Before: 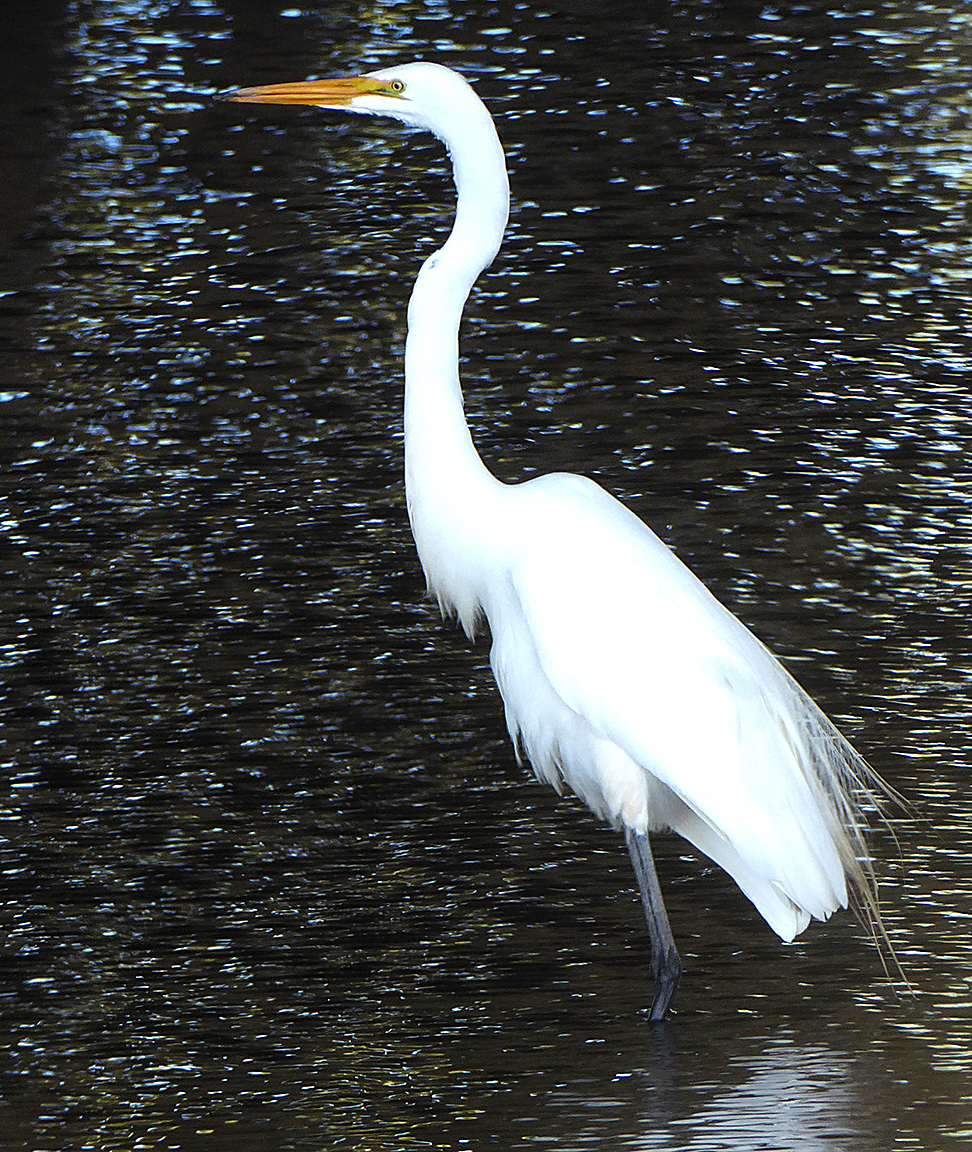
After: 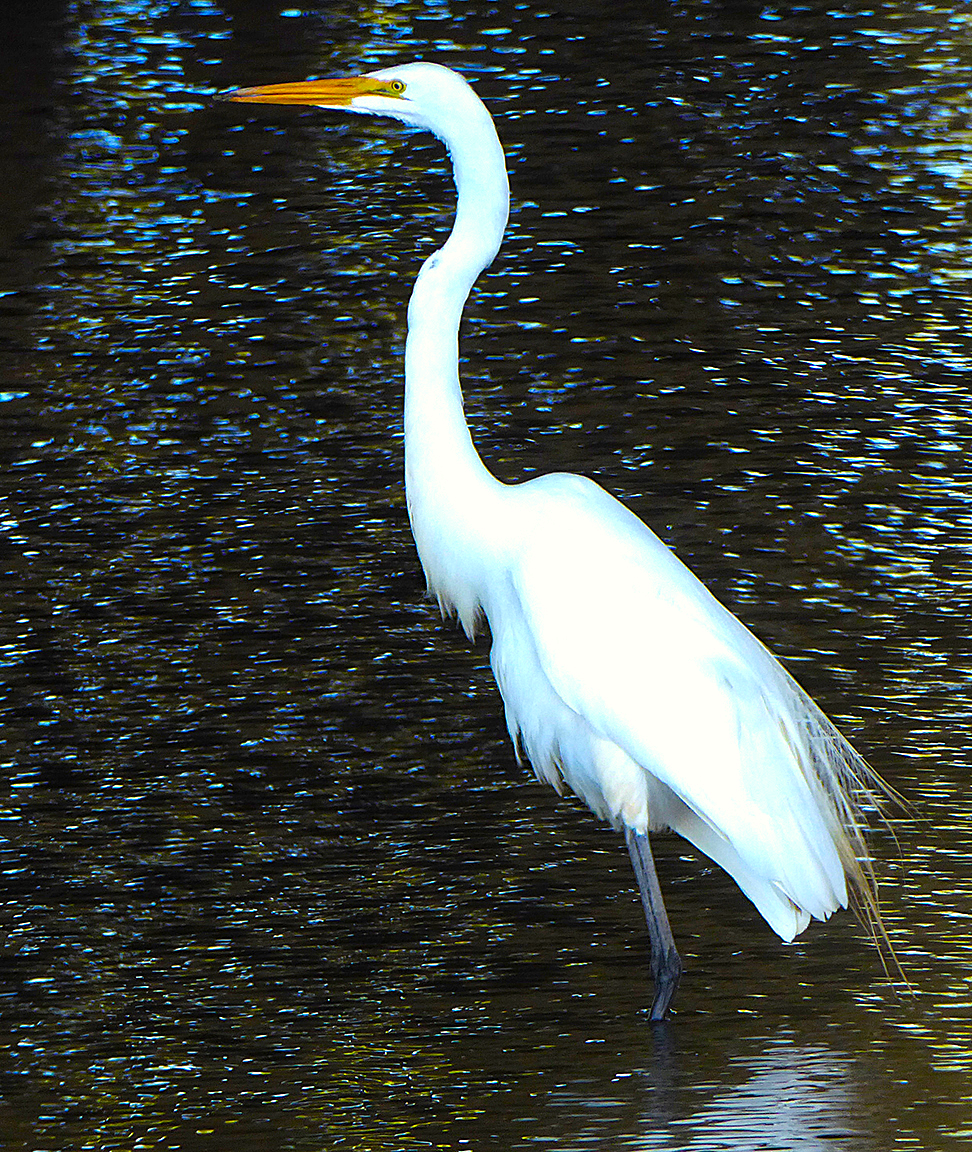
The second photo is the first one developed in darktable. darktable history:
haze removal: strength 0.277, distance 0.248, compatibility mode true, adaptive false
tone equalizer: on, module defaults
color balance rgb: perceptual saturation grading › global saturation 29.66%, global vibrance 44.715%
color correction: highlights b* 2.95
